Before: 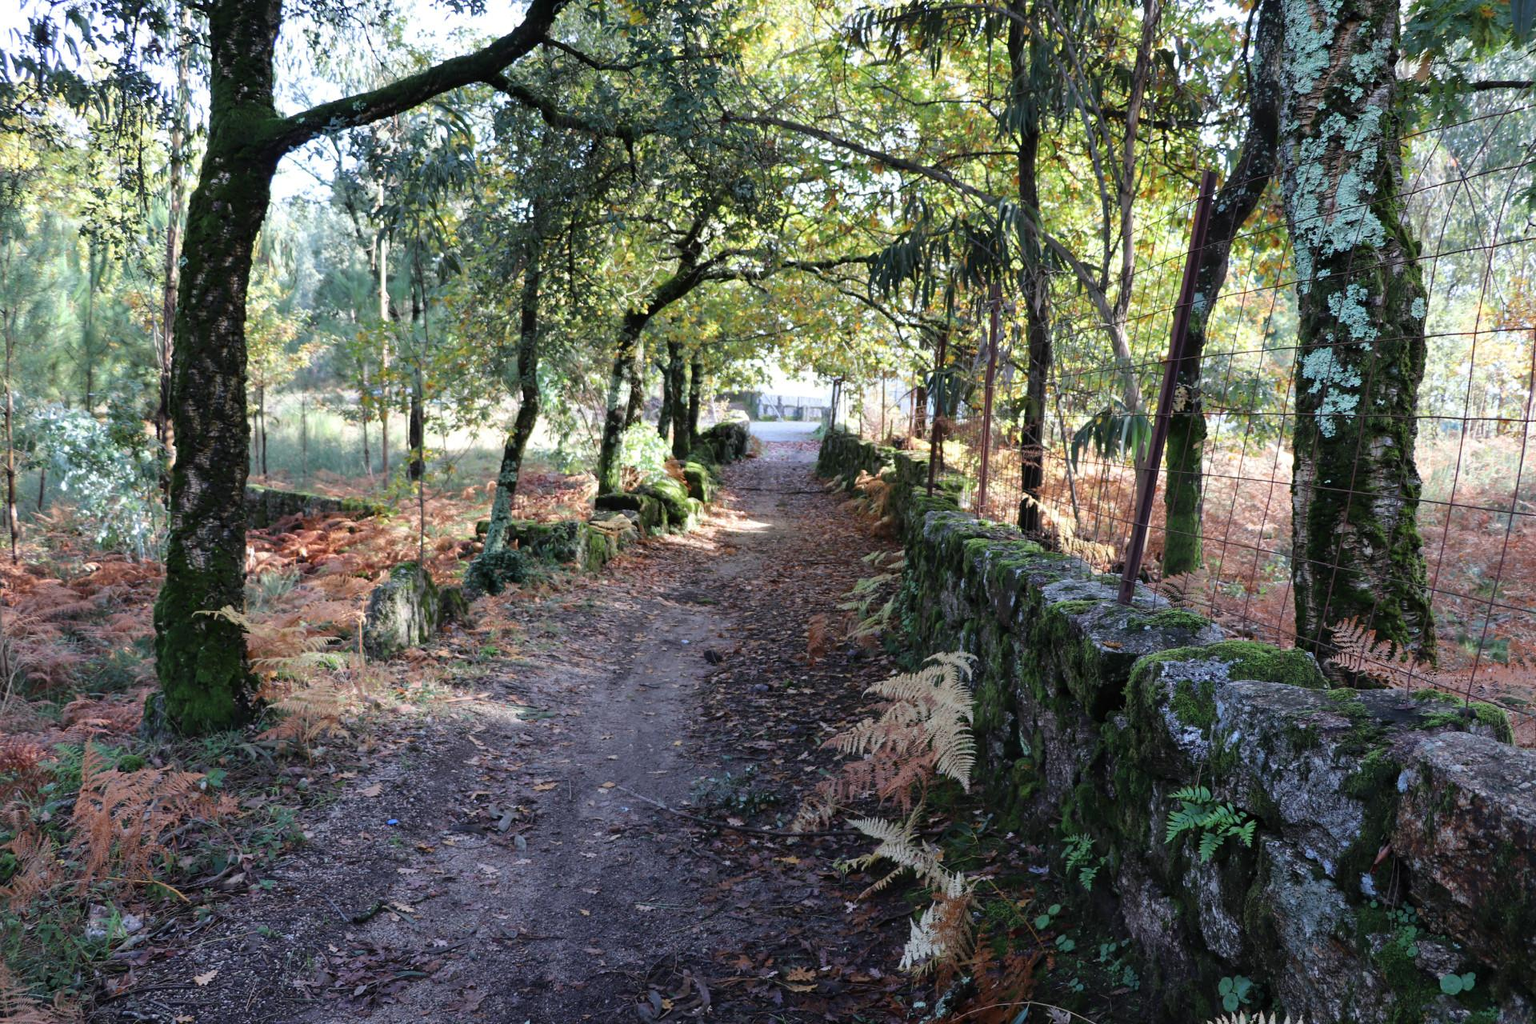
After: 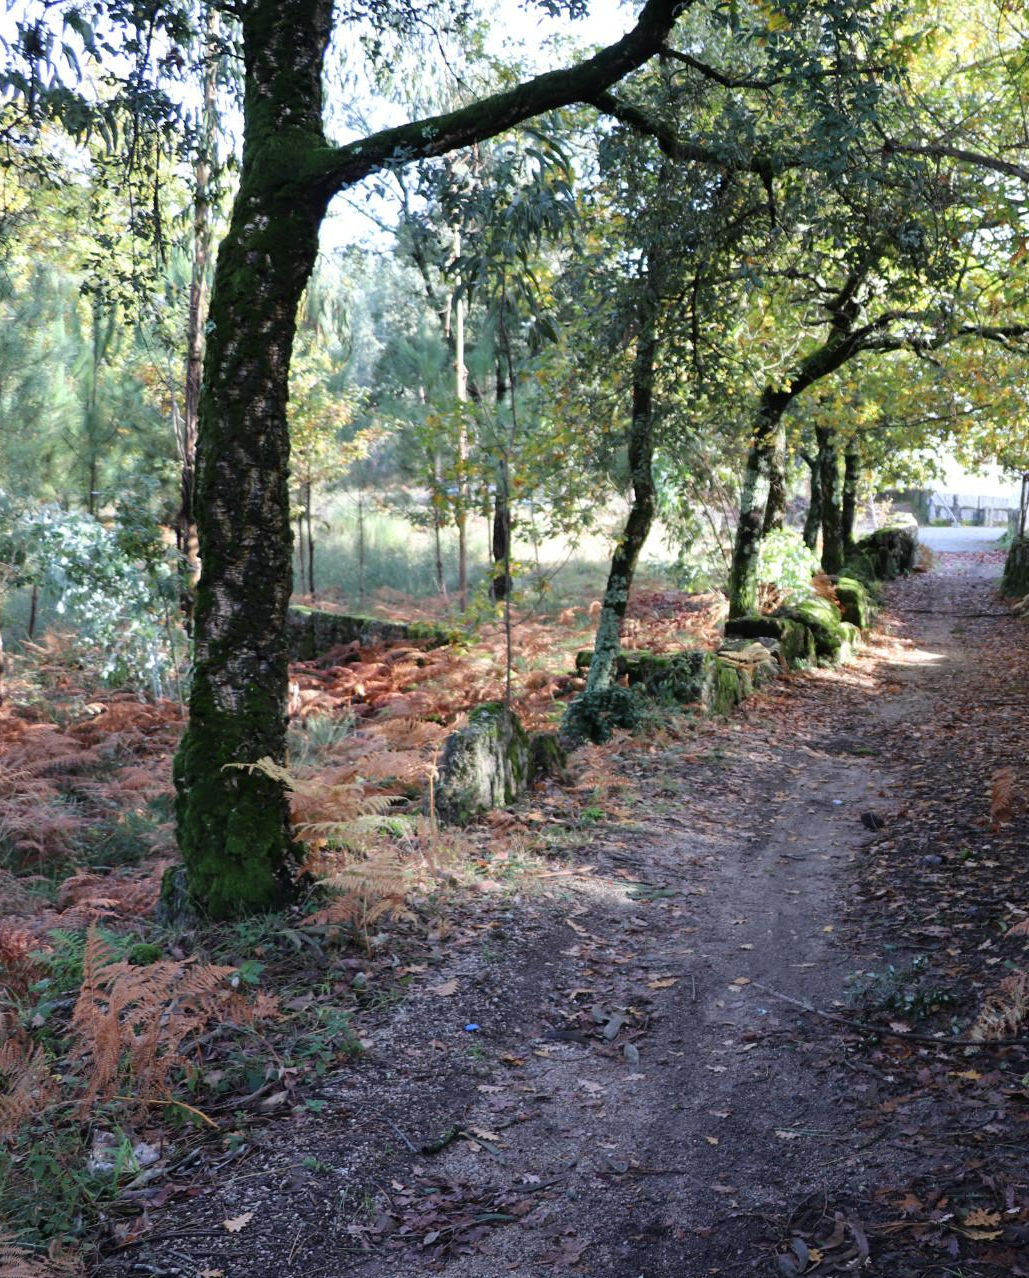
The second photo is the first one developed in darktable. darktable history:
crop: left 1.011%, right 45.383%, bottom 0.09%
contrast brightness saturation: contrast 0.055
